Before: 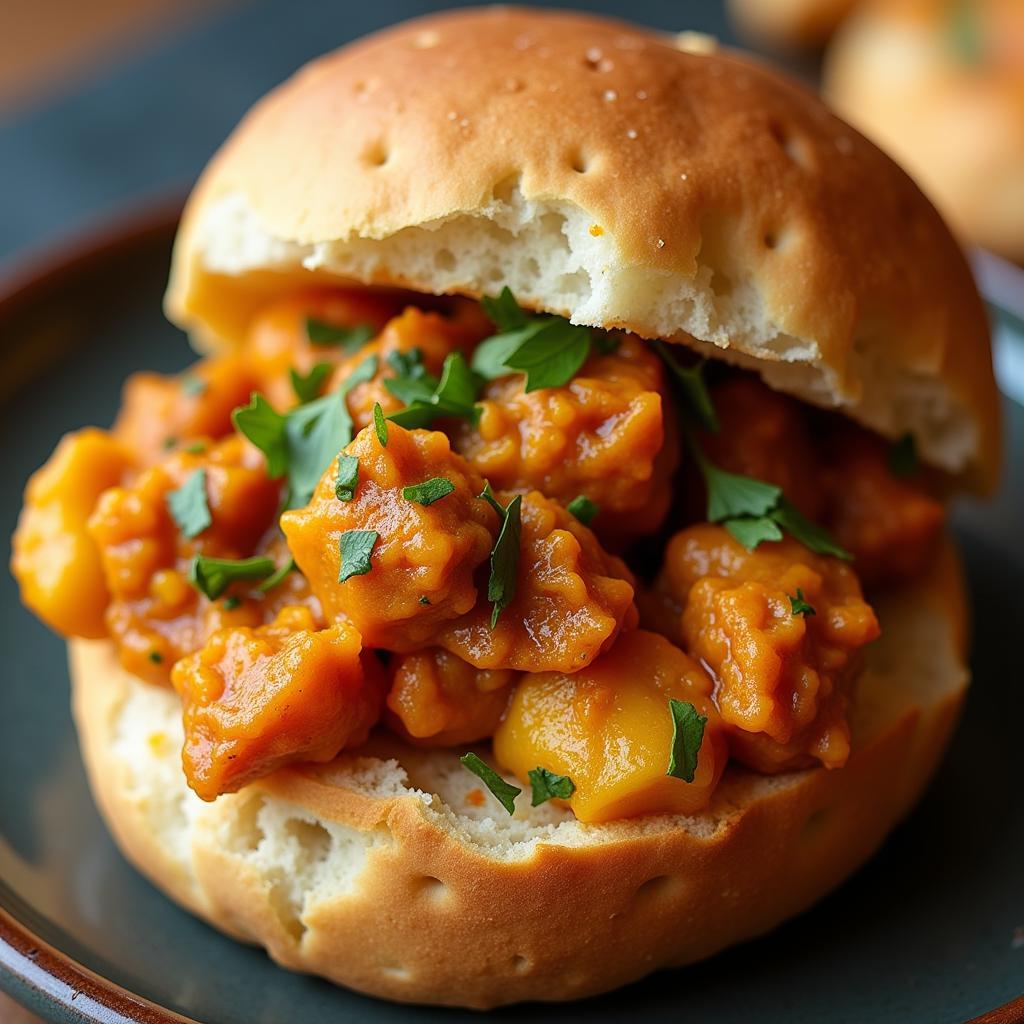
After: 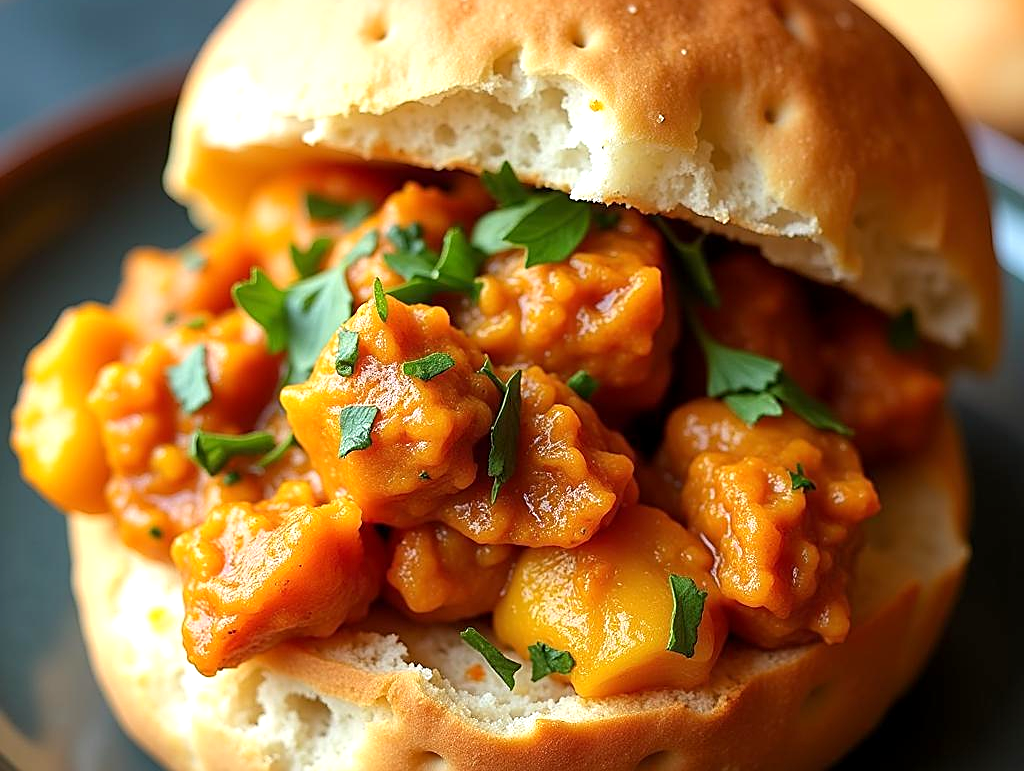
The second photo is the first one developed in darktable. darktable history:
exposure: black level correction 0.001, exposure 0.5 EV, compensate highlight preservation false
crop and rotate: top 12.287%, bottom 12.352%
sharpen: on, module defaults
